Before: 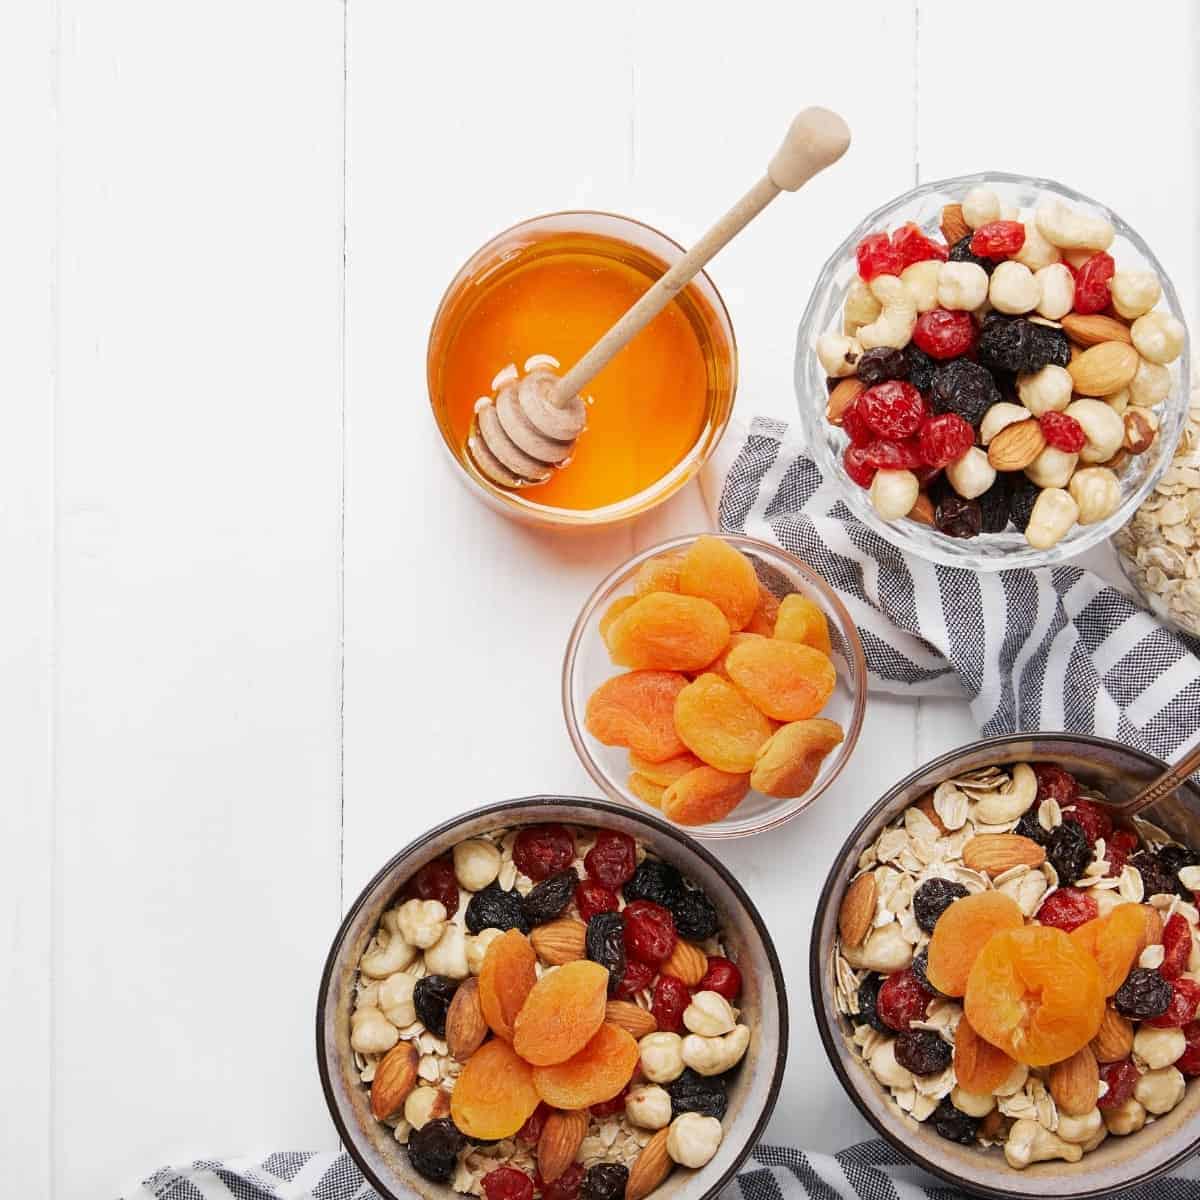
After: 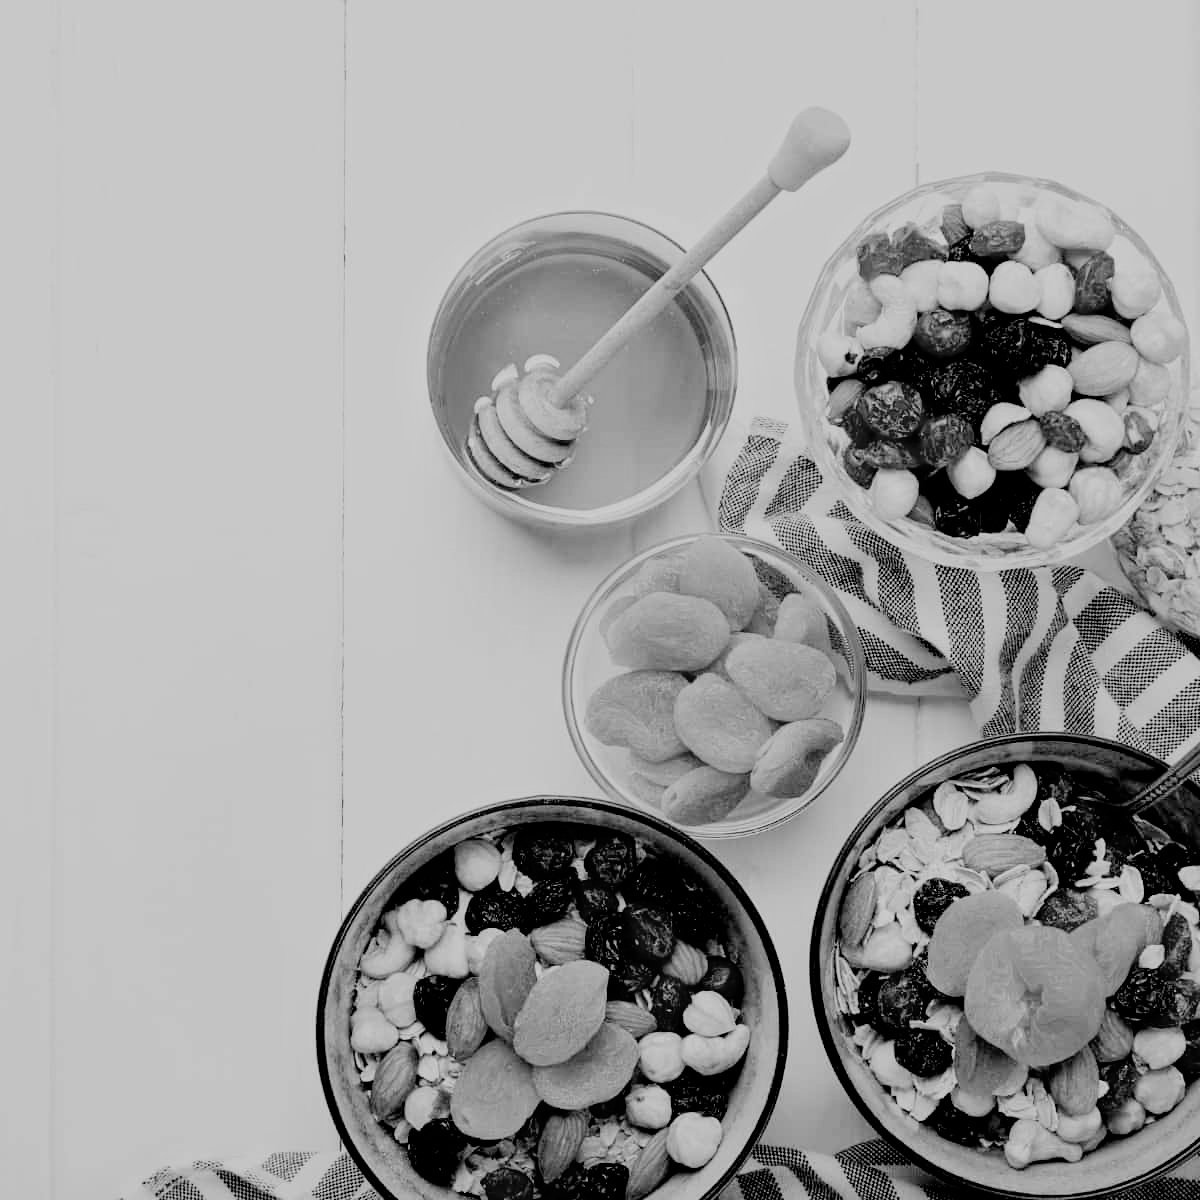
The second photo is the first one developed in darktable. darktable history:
filmic rgb: black relative exposure -2.85 EV, white relative exposure 4.56 EV, hardness 1.77, contrast 1.25, preserve chrominance no, color science v5 (2021)
monochrome: a 73.58, b 64.21
